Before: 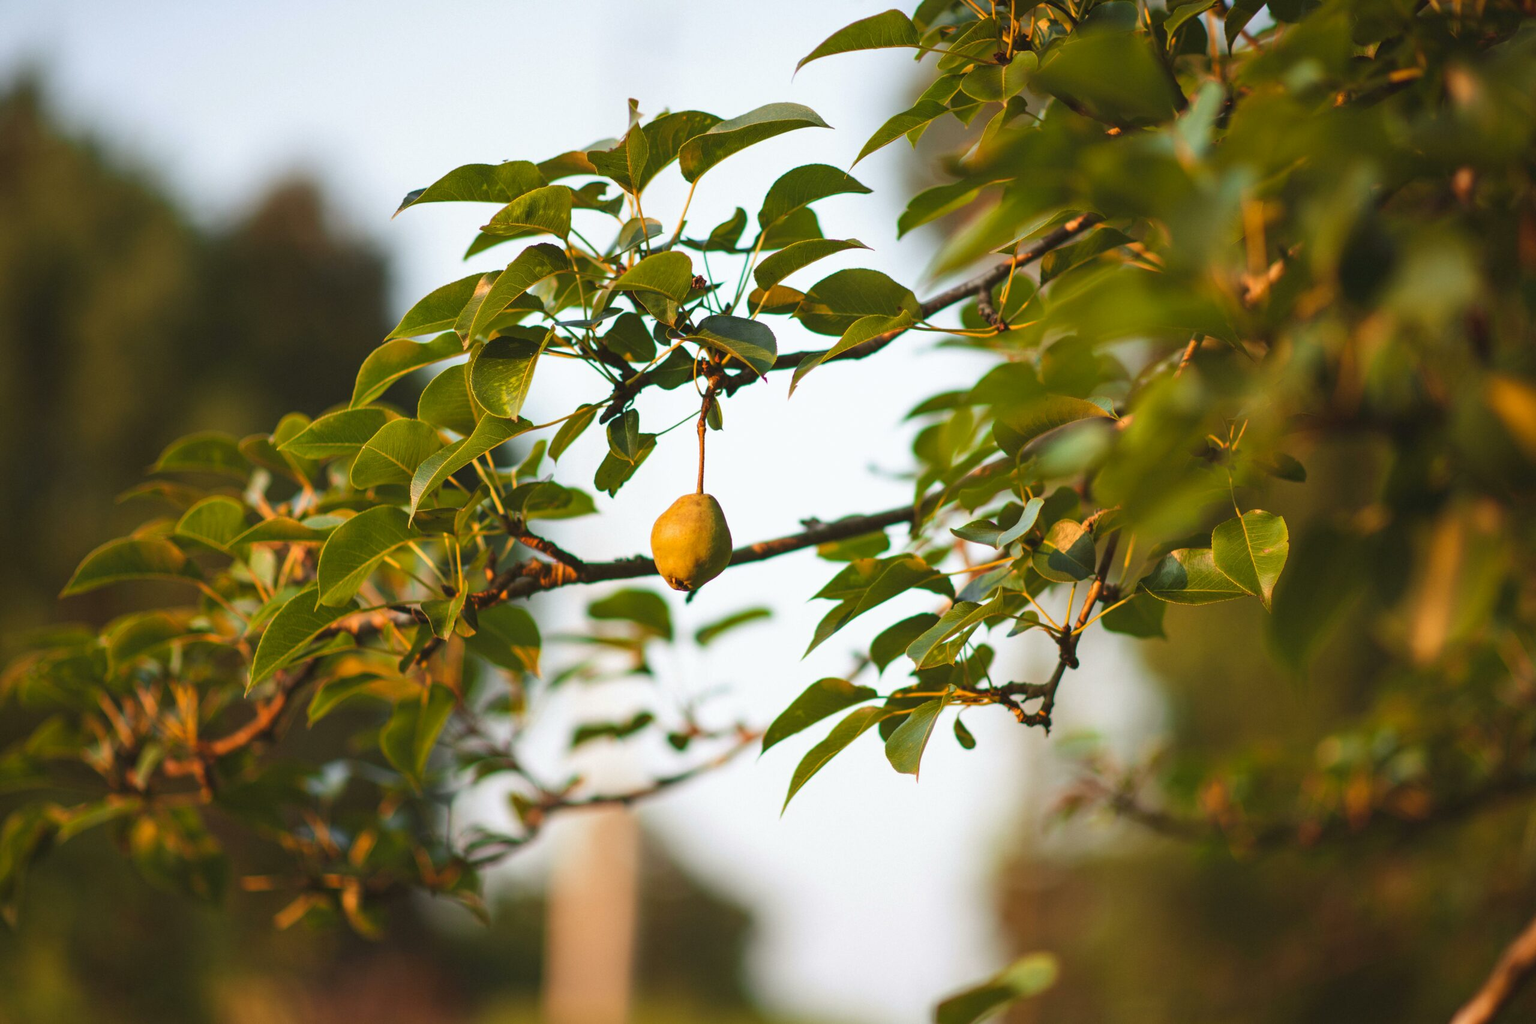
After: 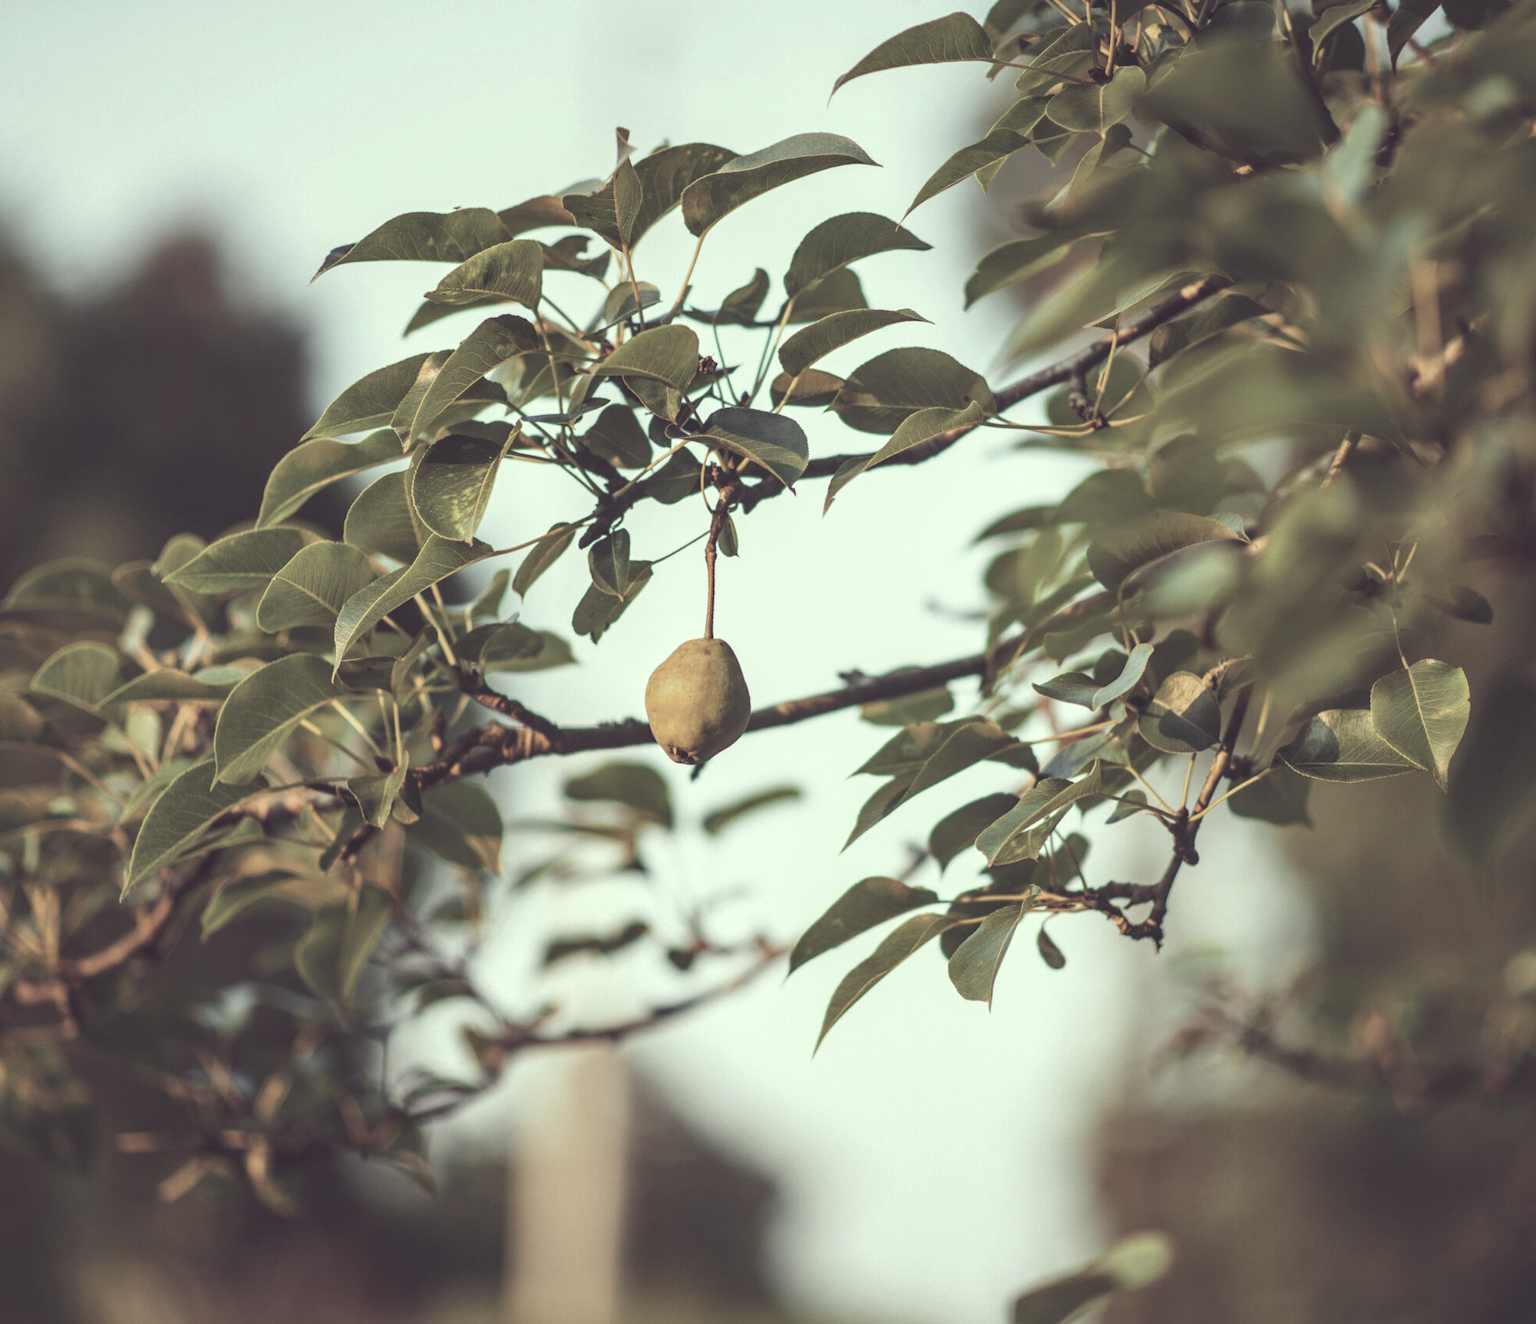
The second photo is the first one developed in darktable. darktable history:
exposure: black level correction -0.023, exposure -0.038 EV, compensate highlight preservation false
local contrast: on, module defaults
crop: left 9.894%, right 12.684%
color correction: highlights a* -20.93, highlights b* 20.96, shadows a* 20.04, shadows b* -21.08, saturation 0.415
